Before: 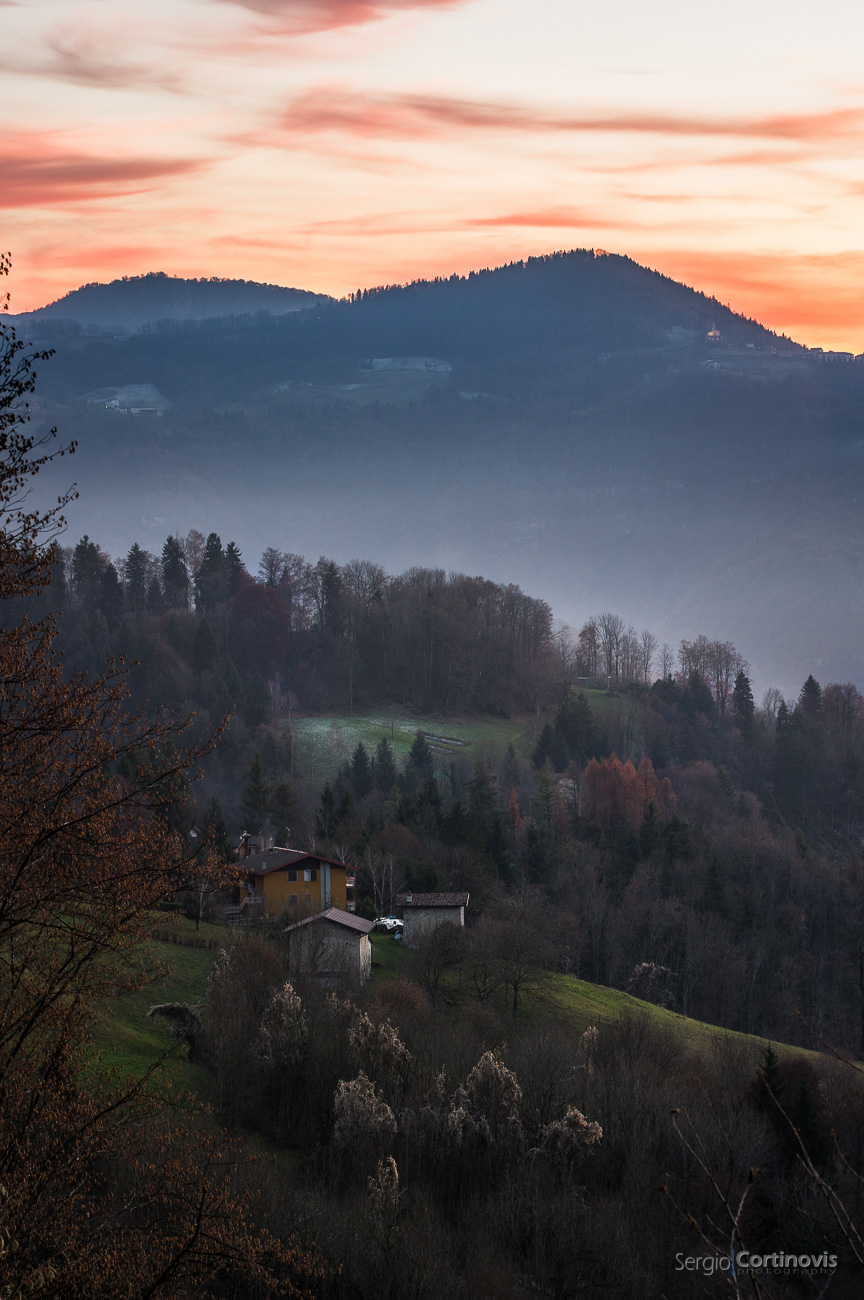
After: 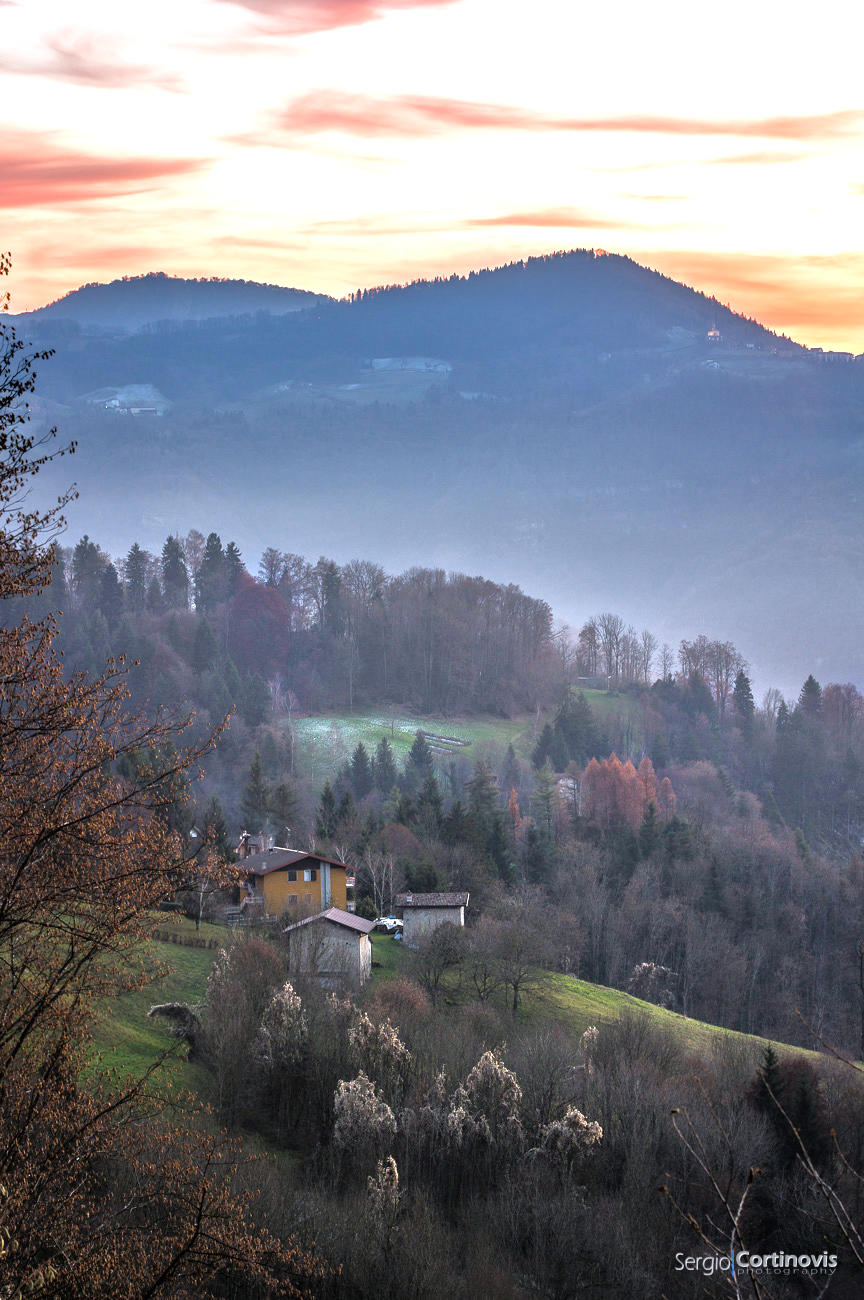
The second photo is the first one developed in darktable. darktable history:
white balance: red 0.974, blue 1.044
exposure: black level correction 0, exposure 0.7 EV, compensate exposure bias true, compensate highlight preservation false
tone equalizer: -7 EV 0.15 EV, -6 EV 0.6 EV, -5 EV 1.15 EV, -4 EV 1.33 EV, -3 EV 1.15 EV, -2 EV 0.6 EV, -1 EV 0.15 EV, mask exposure compensation -0.5 EV
